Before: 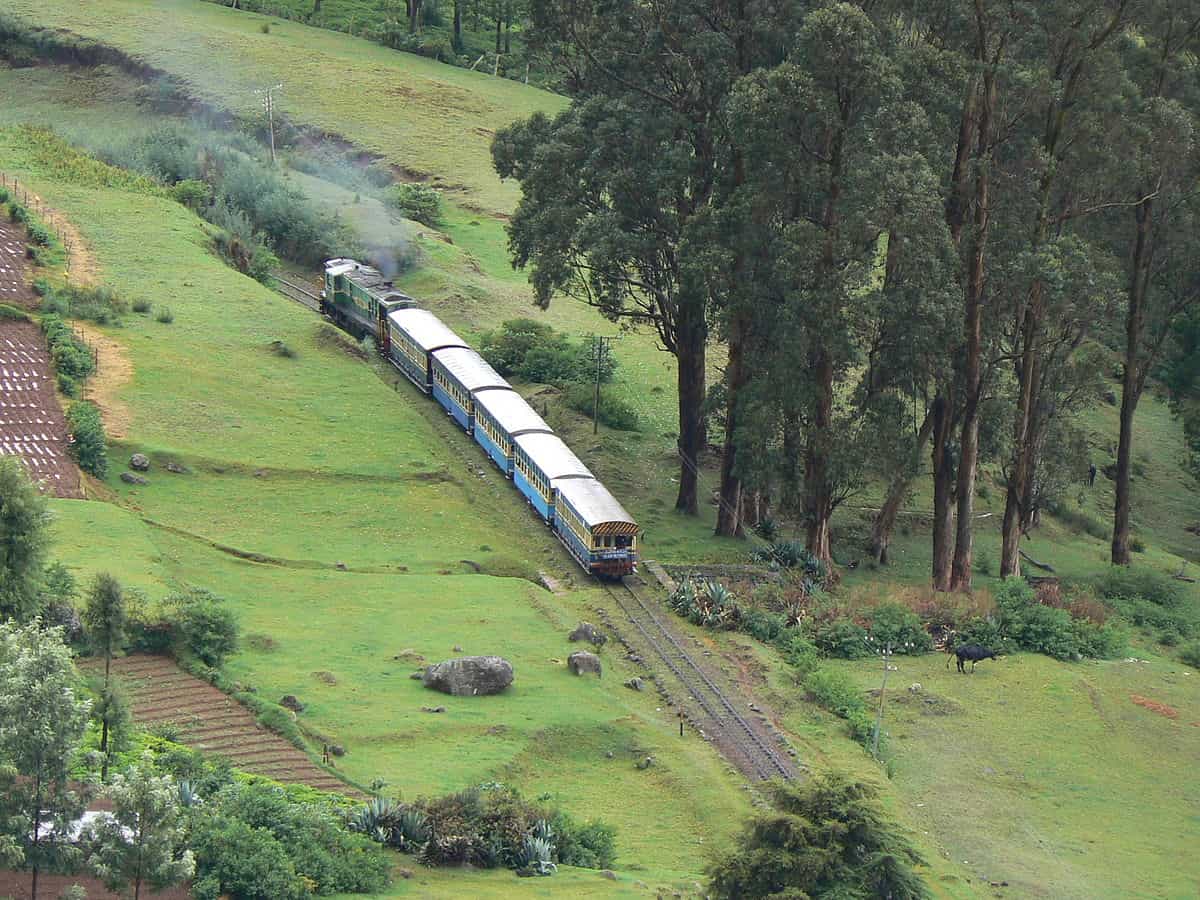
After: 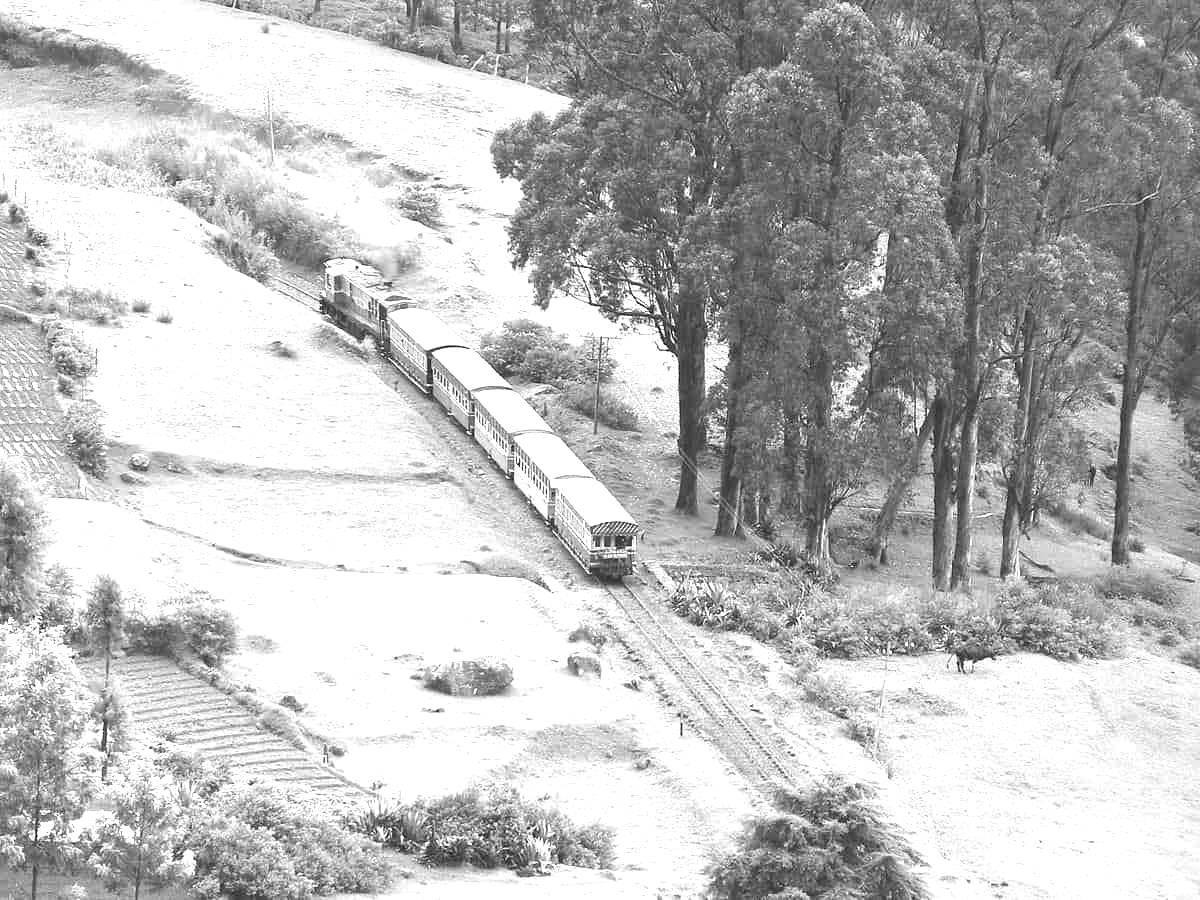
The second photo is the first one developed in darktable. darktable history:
exposure: black level correction 0, exposure 1.625 EV, compensate exposure bias true, compensate highlight preservation false
monochrome: on, module defaults
rgb levels: preserve colors max RGB
